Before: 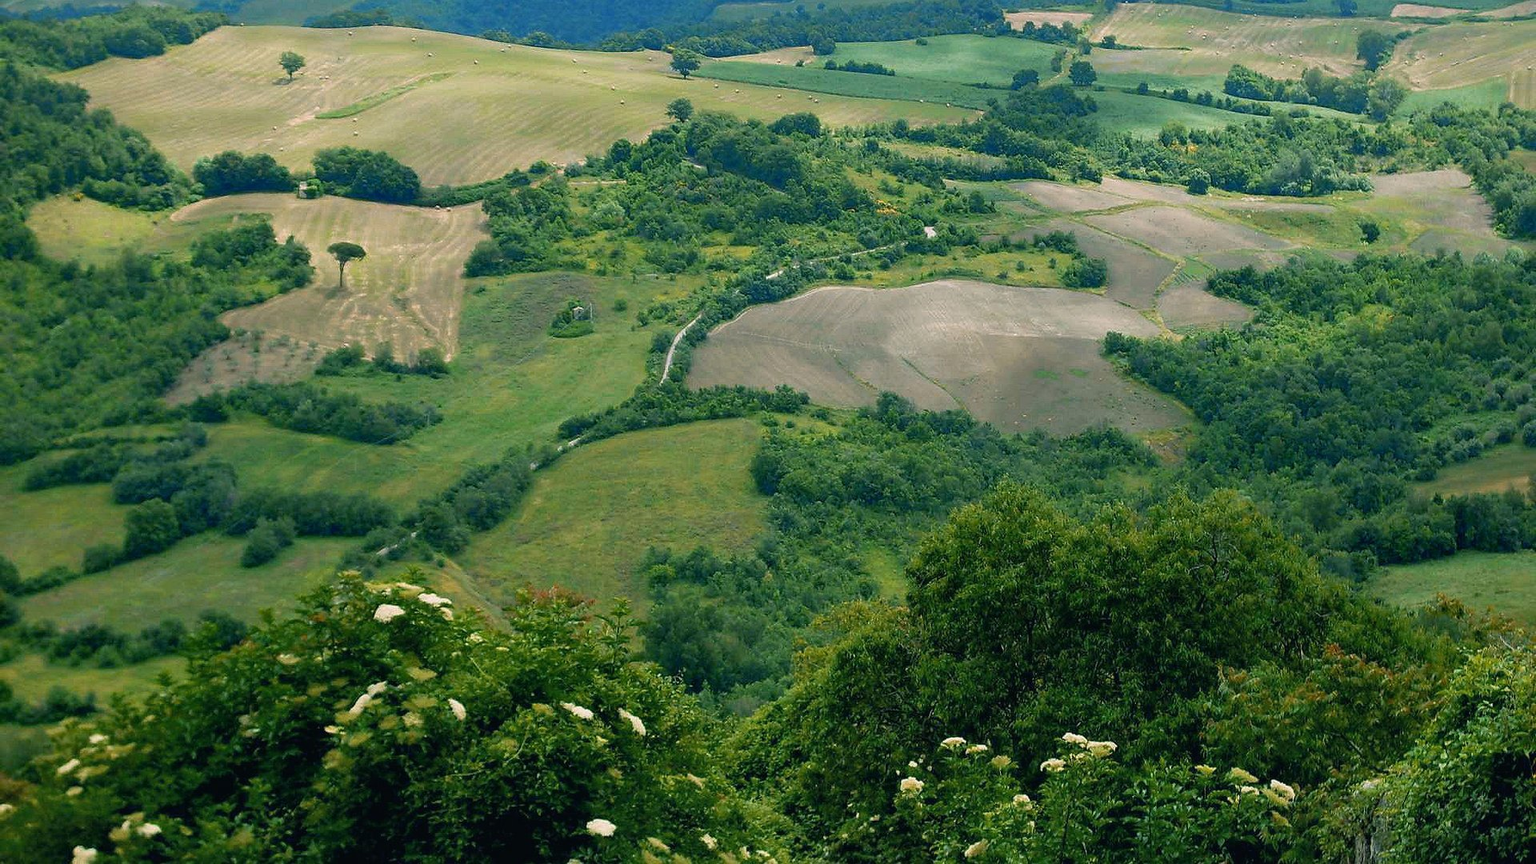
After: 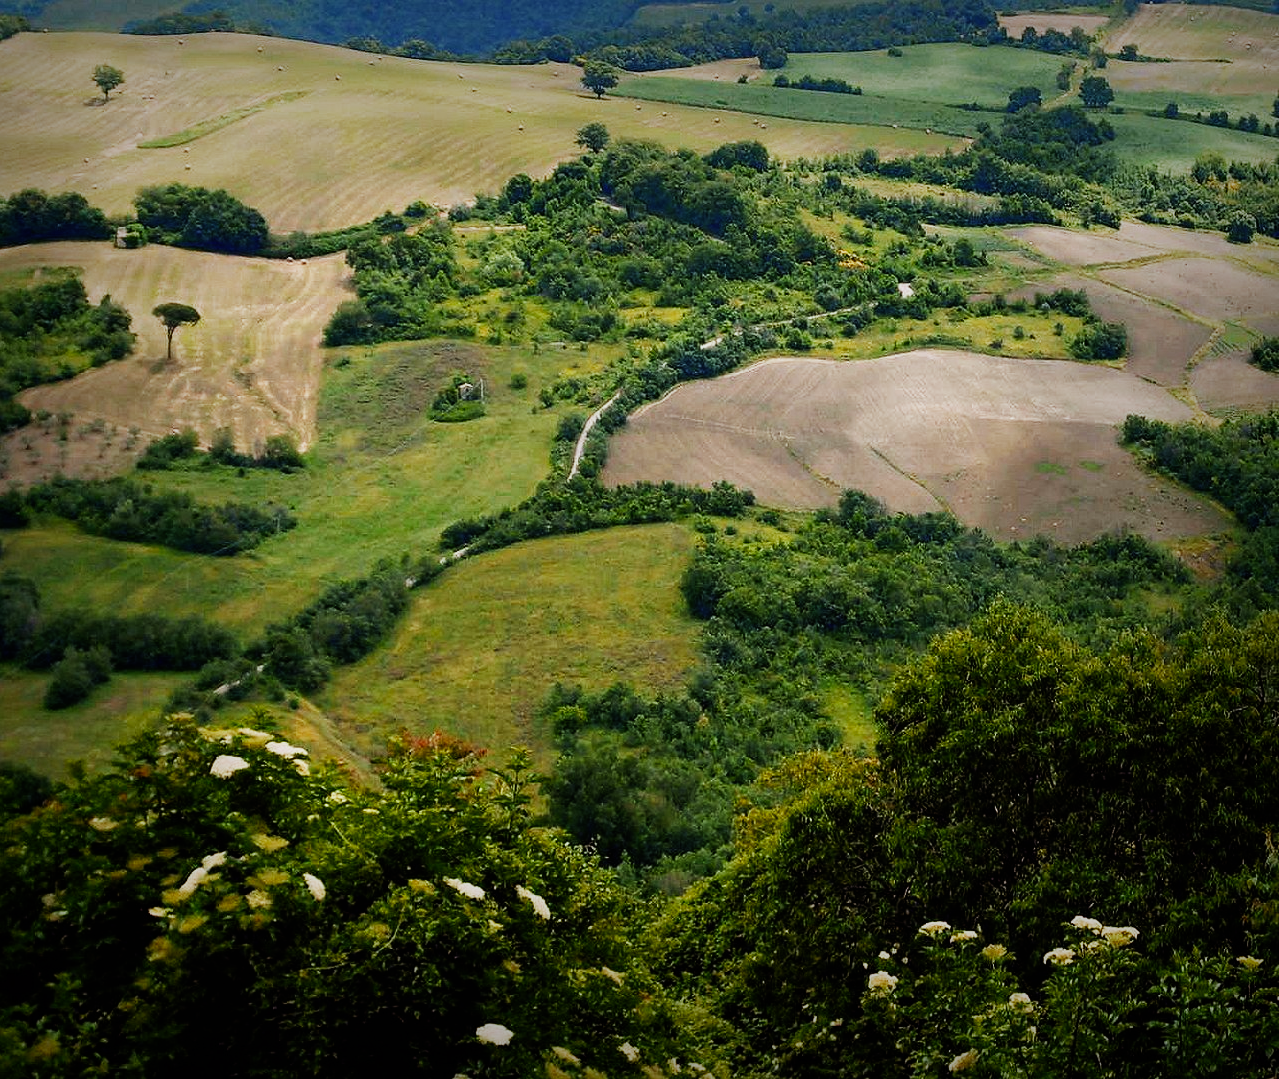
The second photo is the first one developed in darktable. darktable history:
rgb levels: mode RGB, independent channels, levels [[0, 0.474, 1], [0, 0.5, 1], [0, 0.5, 1]]
sigmoid: contrast 2, skew -0.2, preserve hue 0%, red attenuation 0.1, red rotation 0.035, green attenuation 0.1, green rotation -0.017, blue attenuation 0.15, blue rotation -0.052, base primaries Rec2020
vignetting: fall-off start 53.2%, brightness -0.594, saturation 0, automatic ratio true, width/height ratio 1.313, shape 0.22, unbound false
crop and rotate: left 13.409%, right 19.924%
